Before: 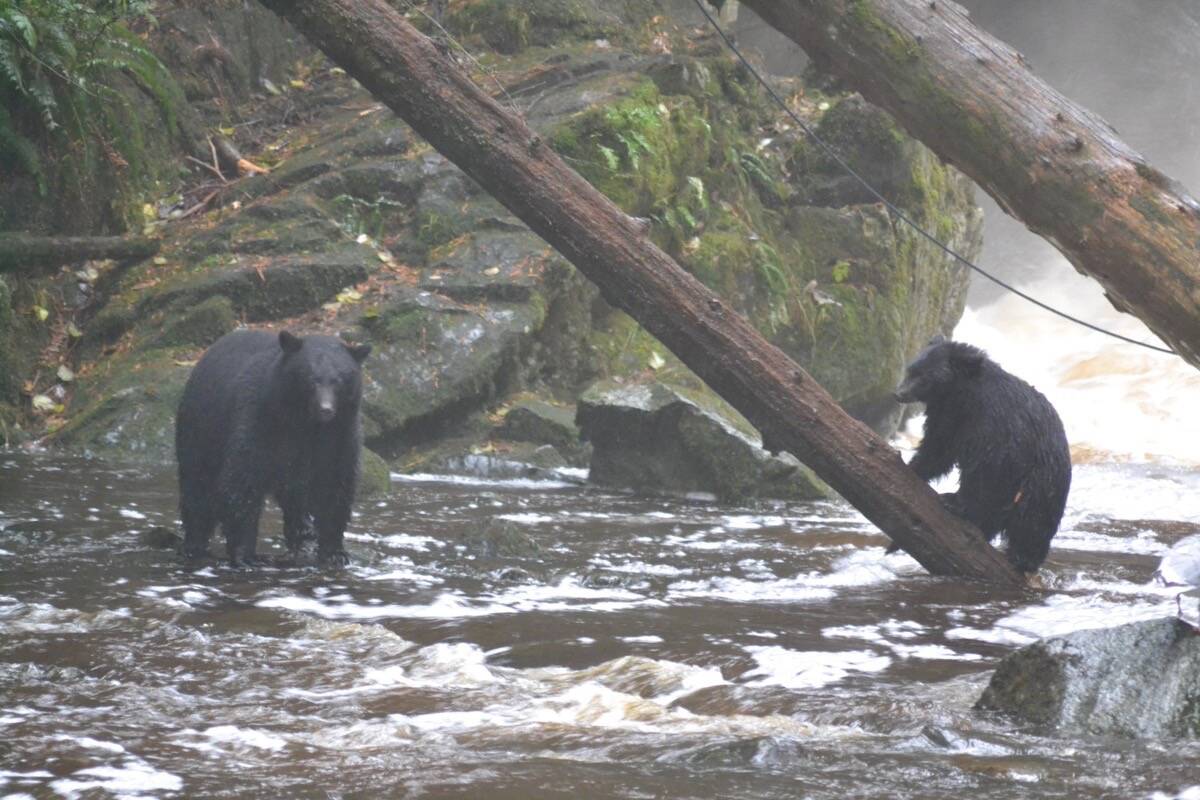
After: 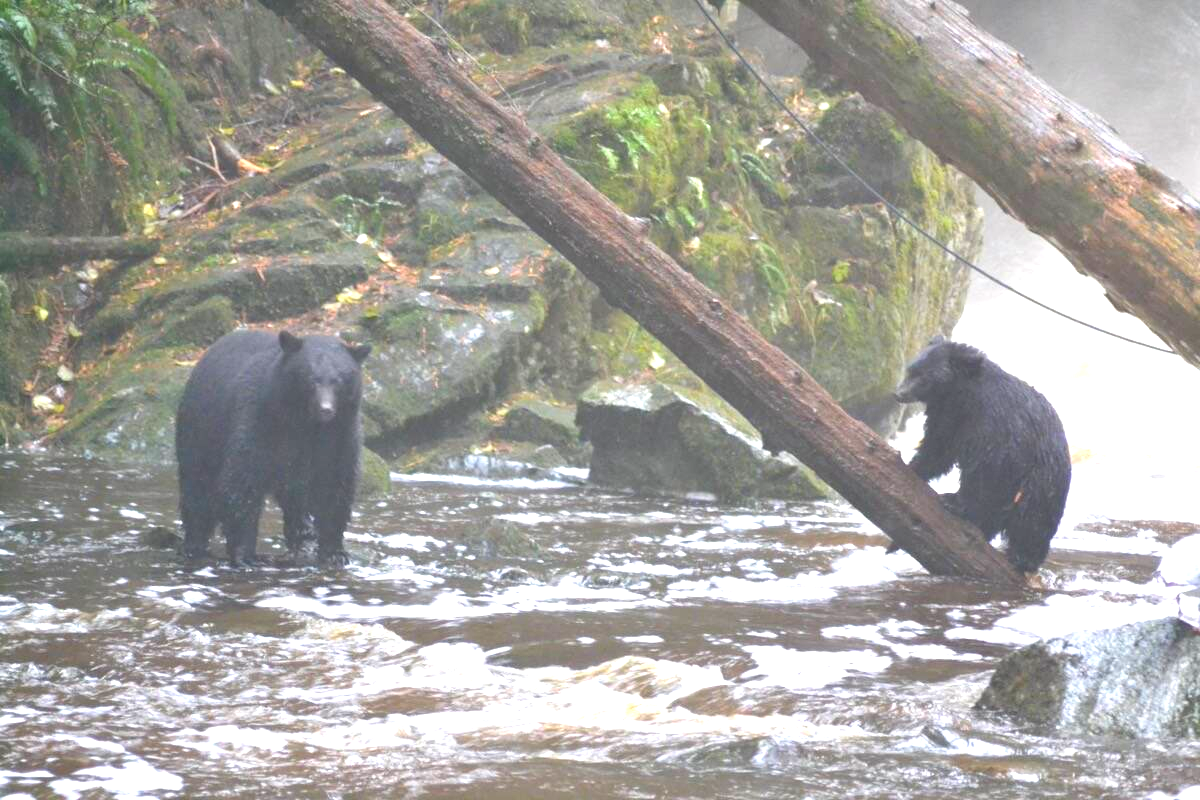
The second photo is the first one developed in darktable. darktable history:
exposure: black level correction -0.001, exposure 0.909 EV, compensate exposure bias true, compensate highlight preservation false
color balance rgb: power › hue 311.61°, perceptual saturation grading › global saturation 14.739%, global vibrance 20%
